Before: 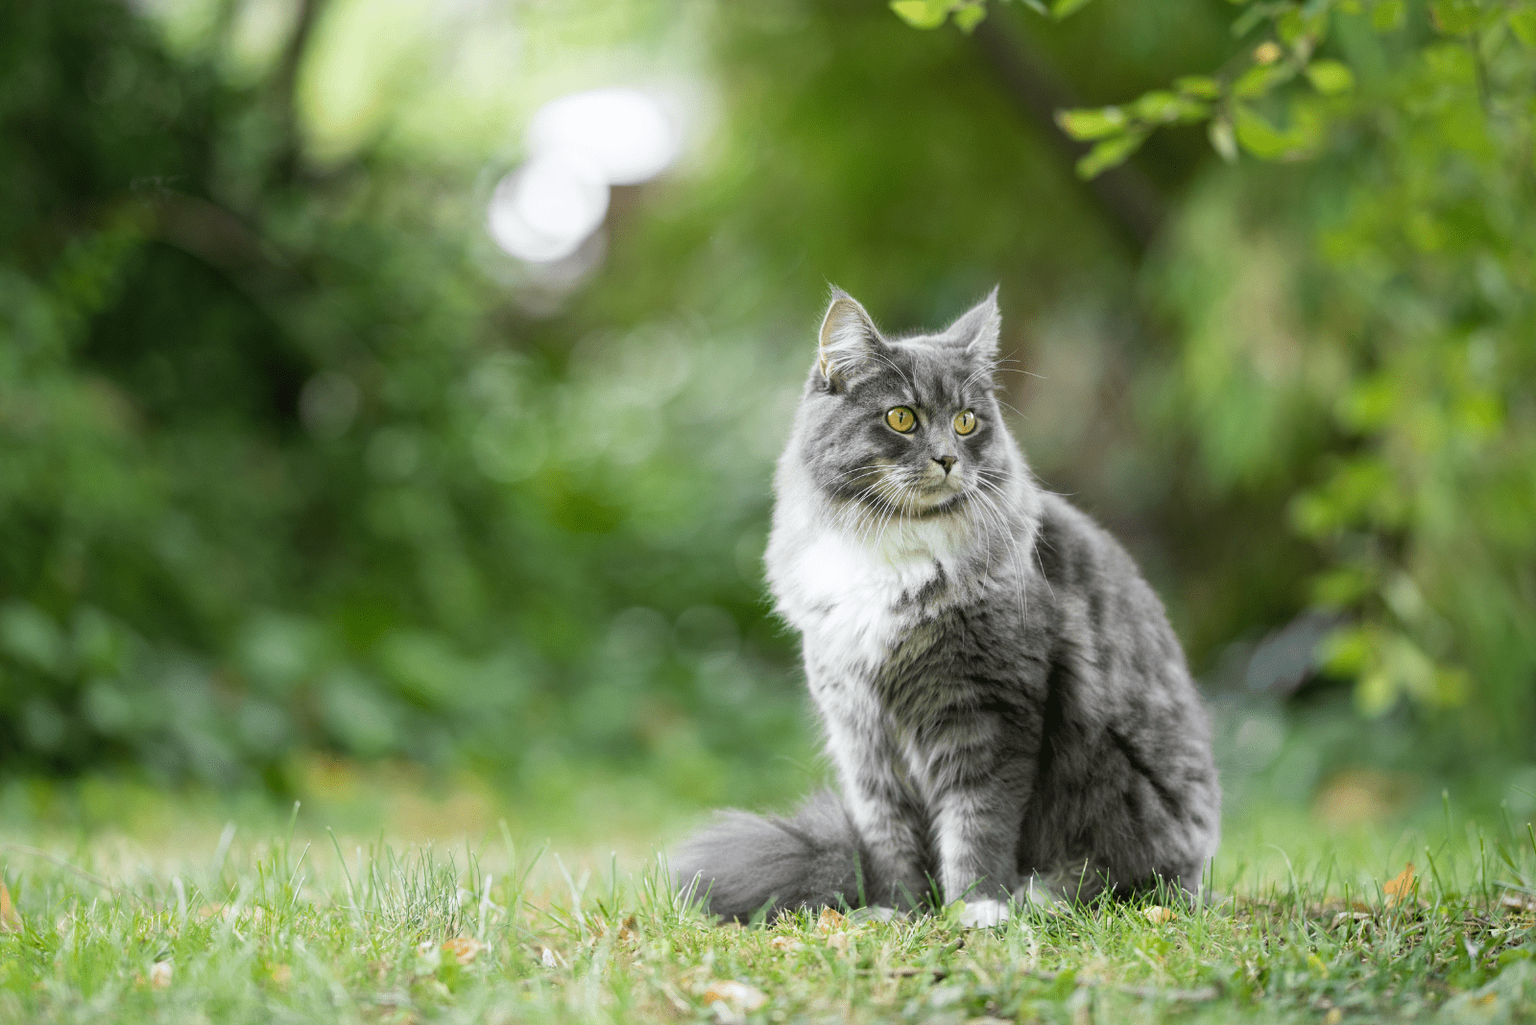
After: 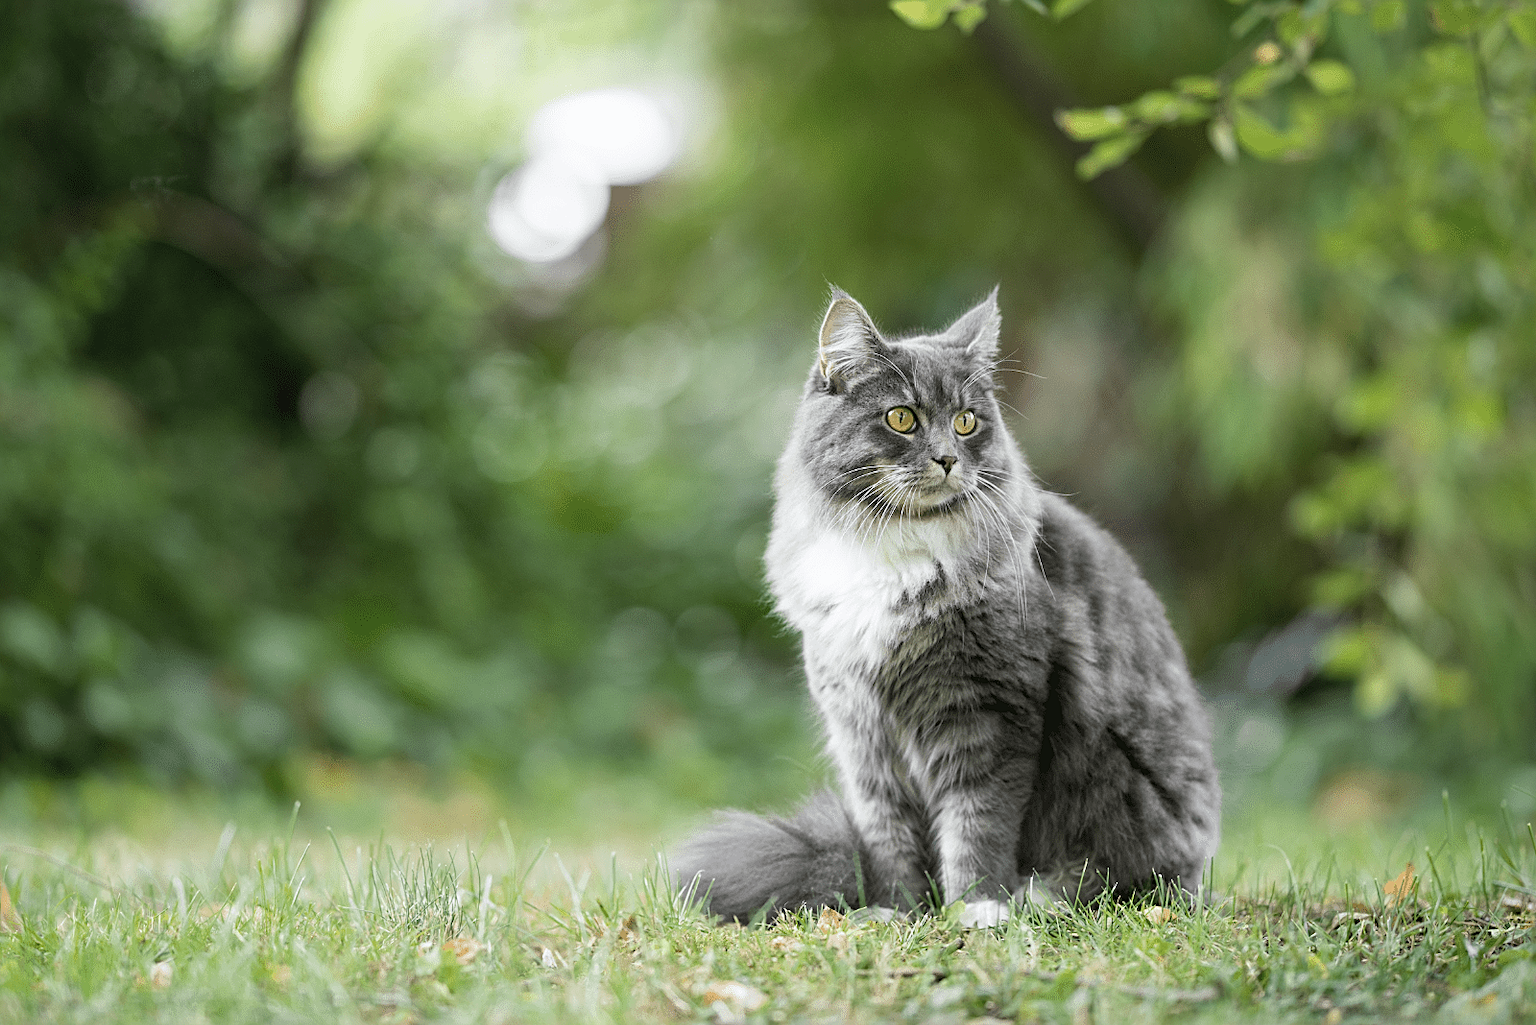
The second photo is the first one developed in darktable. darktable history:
contrast brightness saturation: saturation -0.173
sharpen: on, module defaults
